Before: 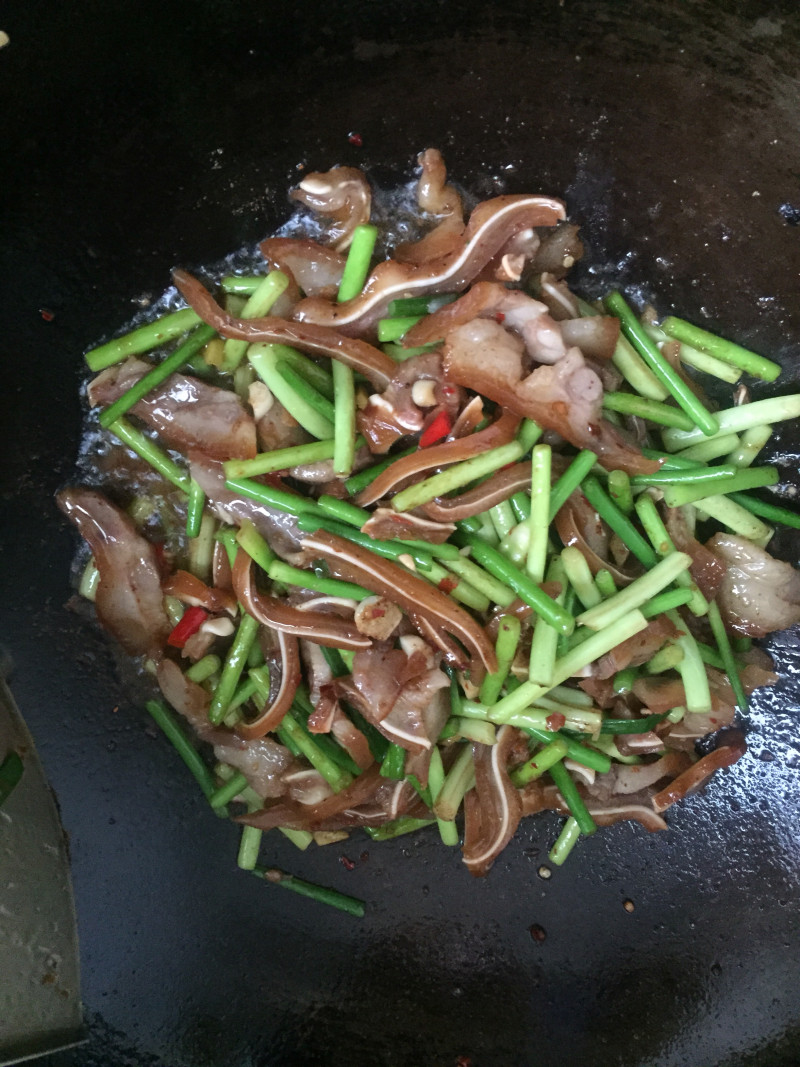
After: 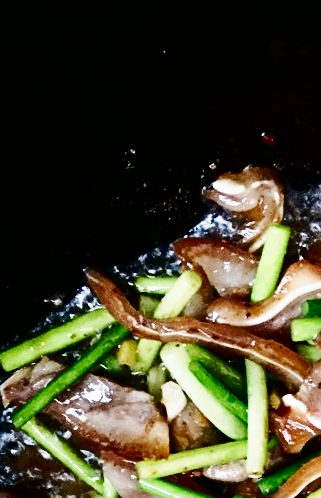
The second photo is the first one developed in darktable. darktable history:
base curve: curves: ch0 [(0, 0) (0.007, 0.004) (0.027, 0.03) (0.046, 0.07) (0.207, 0.54) (0.442, 0.872) (0.673, 0.972) (1, 1)], preserve colors none
crop and rotate: left 10.999%, top 0.09%, right 48.773%, bottom 53.15%
sharpen: radius 2.477, amount 0.333
tone curve: curves: ch0 [(0, 0.003) (0.056, 0.041) (0.211, 0.187) (0.482, 0.519) (0.836, 0.864) (0.997, 0.984)]; ch1 [(0, 0) (0.276, 0.206) (0.393, 0.364) (0.482, 0.471) (0.506, 0.5) (0.523, 0.523) (0.572, 0.604) (0.635, 0.665) (0.695, 0.759) (1, 1)]; ch2 [(0, 0) (0.438, 0.456) (0.473, 0.47) (0.503, 0.503) (0.536, 0.527) (0.562, 0.584) (0.612, 0.61) (0.679, 0.72) (1, 1)], color space Lab, linked channels, preserve colors none
contrast brightness saturation: brightness -0.534
